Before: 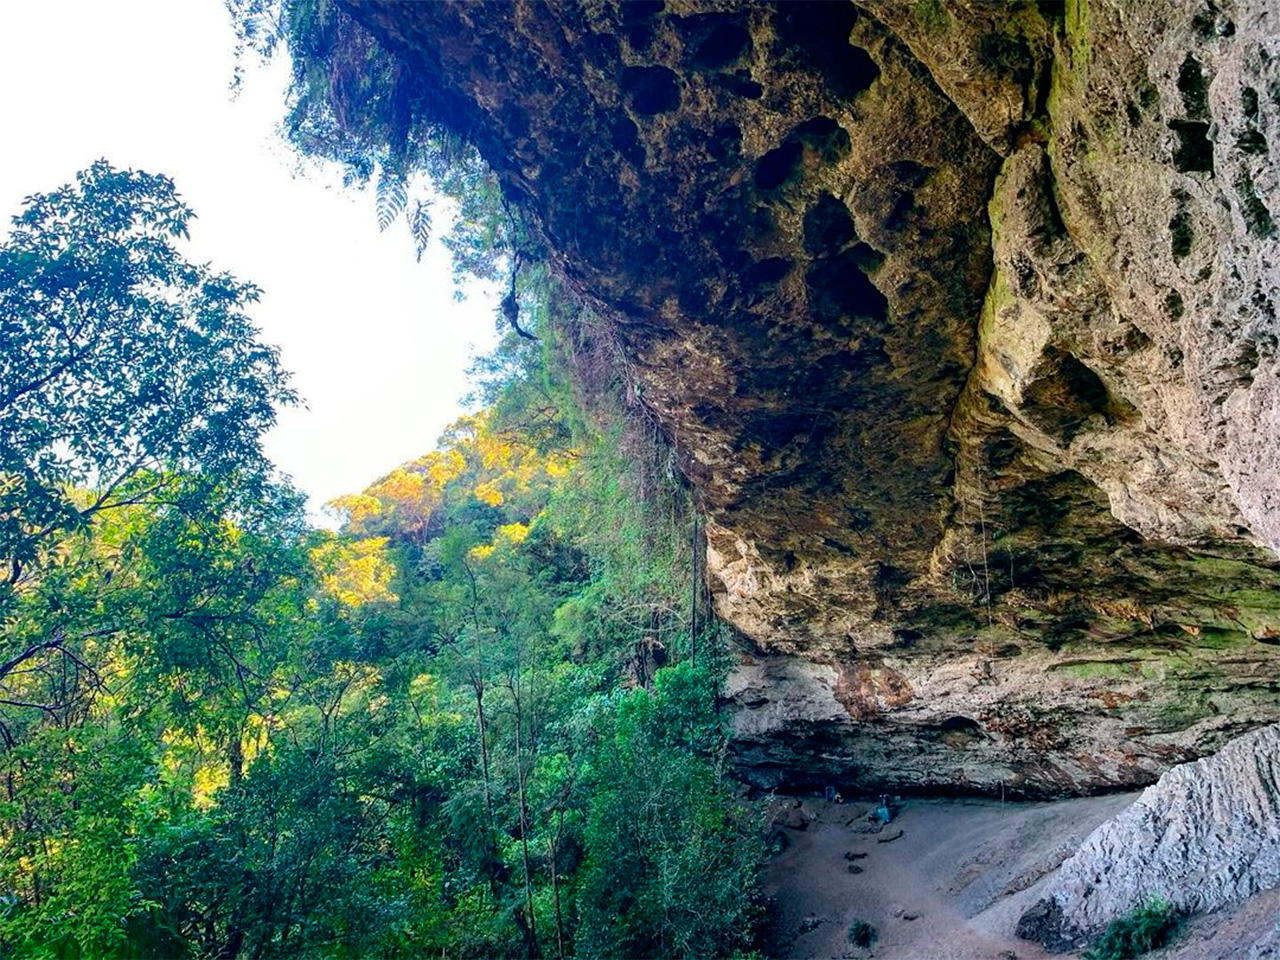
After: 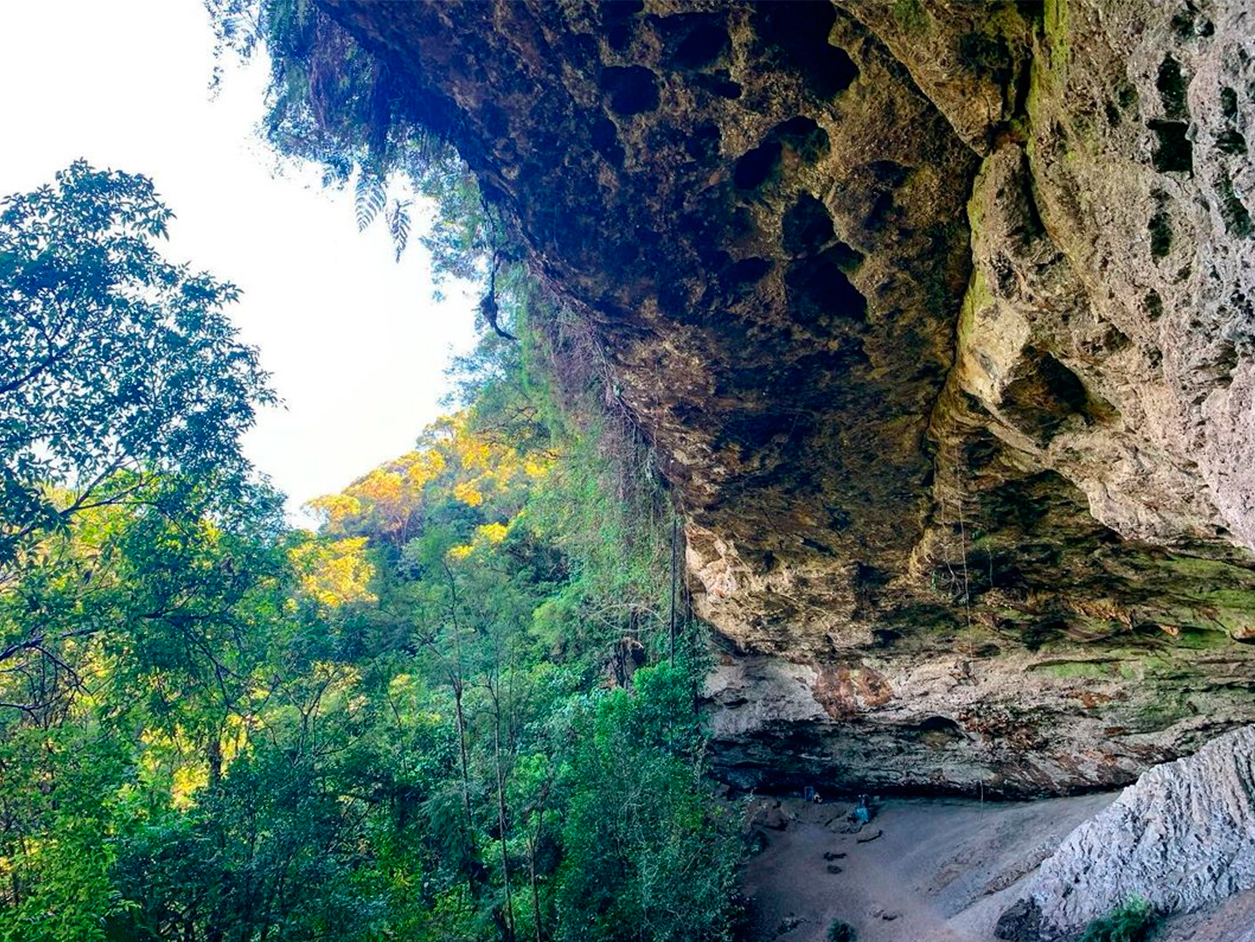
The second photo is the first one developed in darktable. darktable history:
crop: left 1.662%, right 0.289%, bottom 1.797%
exposure: compensate highlight preservation false
